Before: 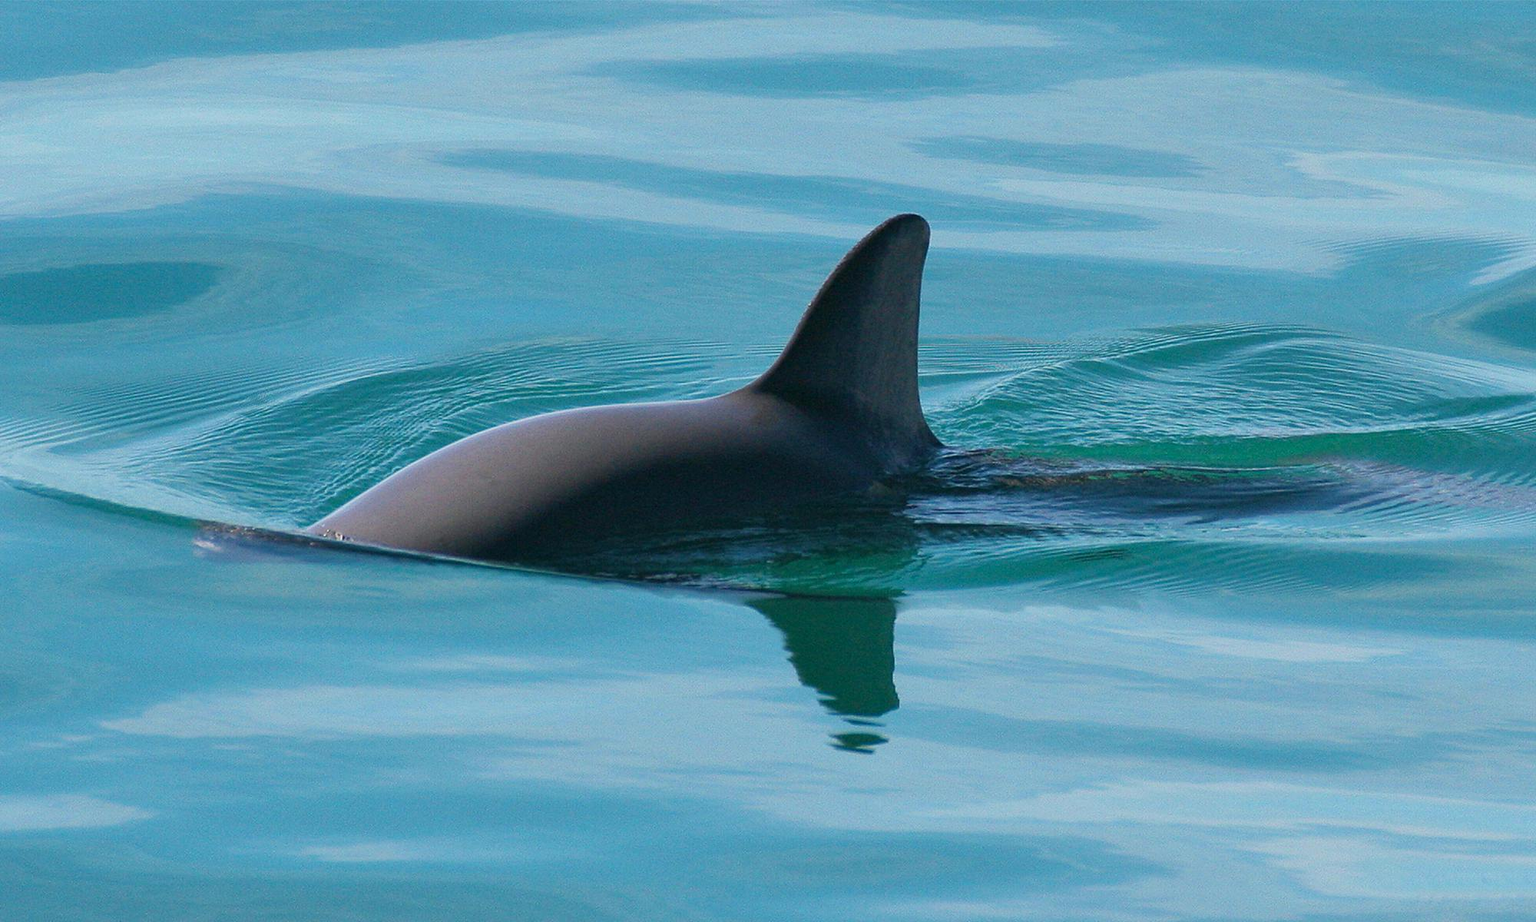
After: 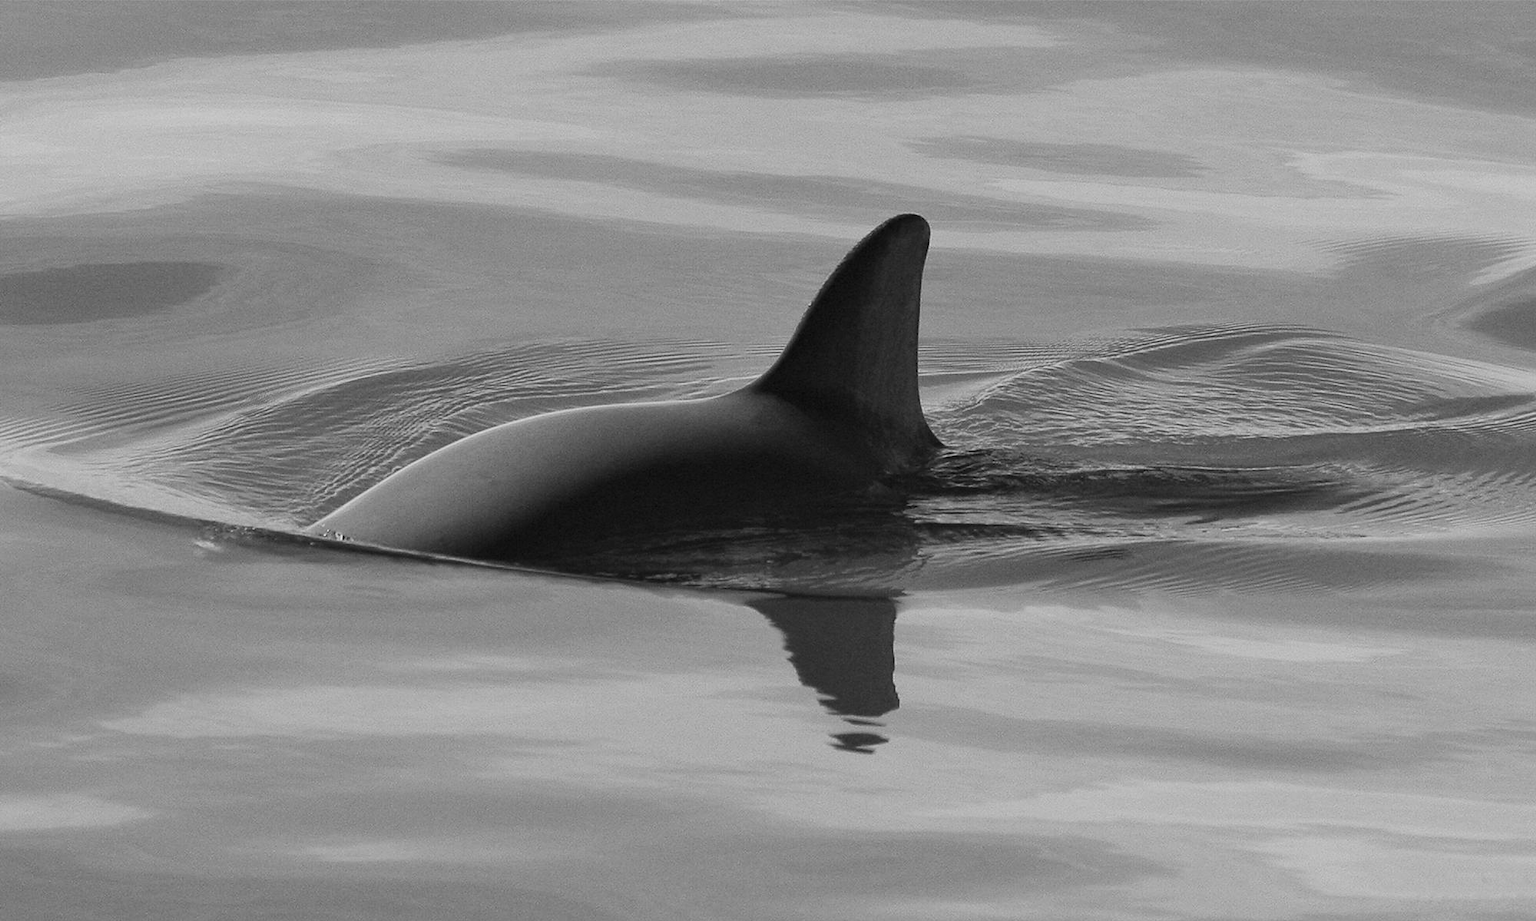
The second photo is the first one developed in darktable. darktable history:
contrast brightness saturation: contrast 0.15, brightness -0.01, saturation 0.1
monochrome: a 16.06, b 15.48, size 1
